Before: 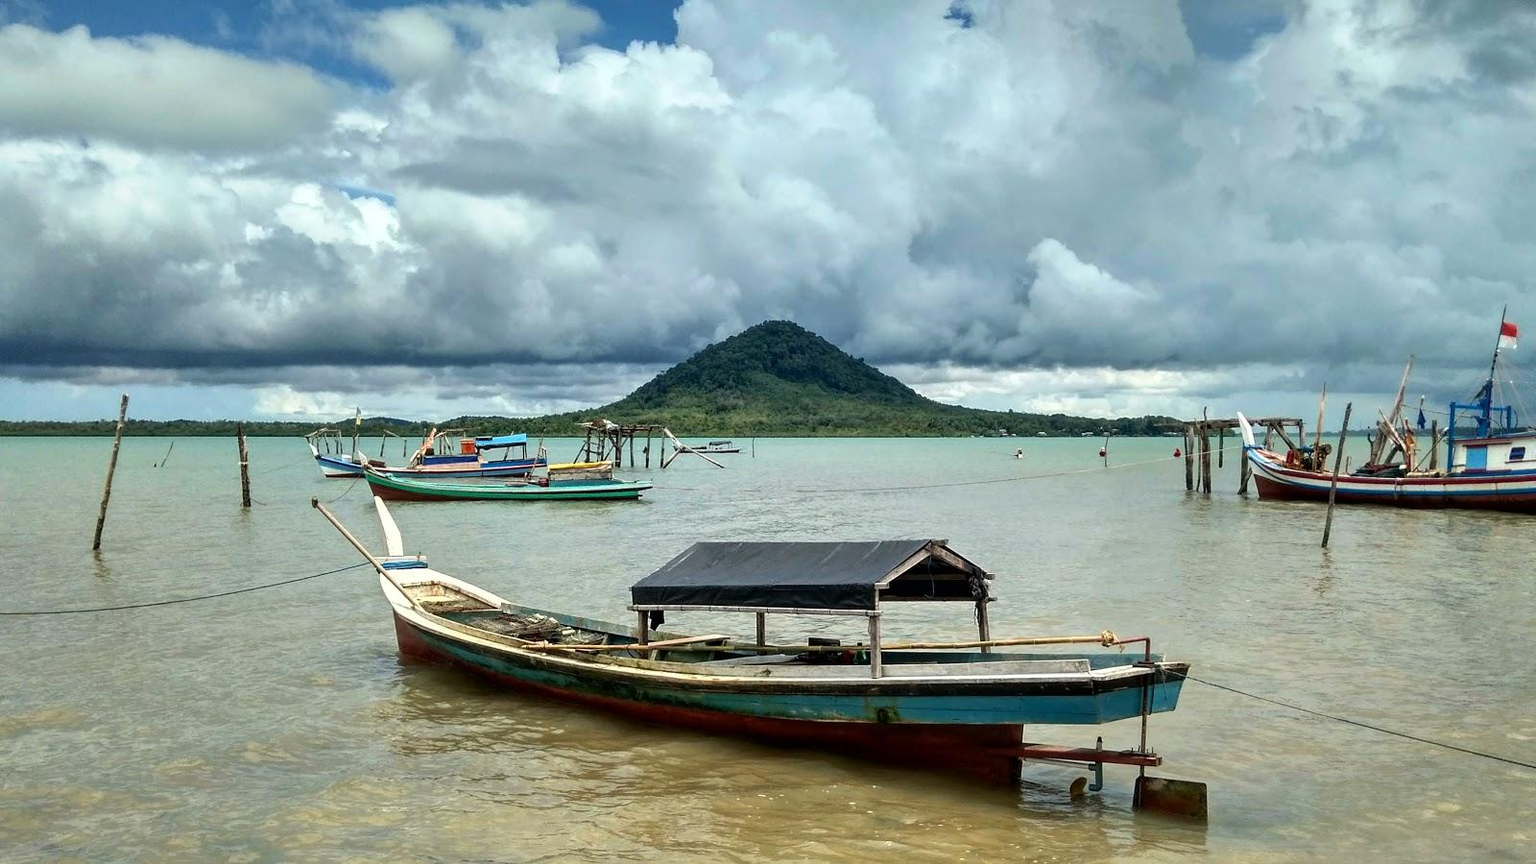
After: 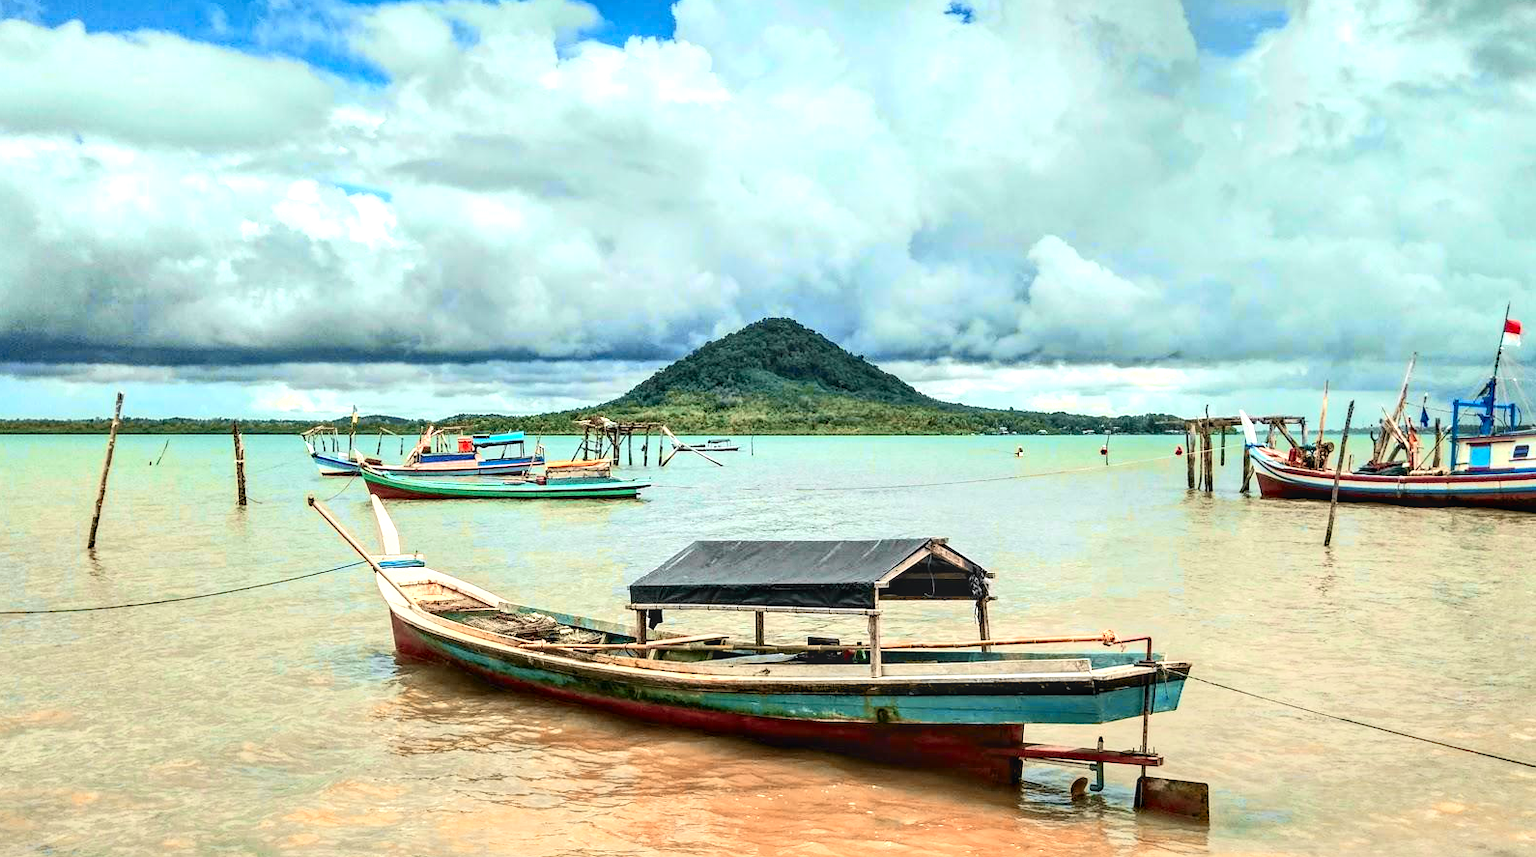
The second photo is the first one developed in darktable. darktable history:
crop: left 0.43%, top 0.566%, right 0.147%, bottom 0.747%
tone curve: curves: ch0 [(0, 0.026) (0.181, 0.223) (0.405, 0.46) (0.456, 0.528) (0.634, 0.728) (0.877, 0.89) (0.984, 0.935)]; ch1 [(0, 0) (0.443, 0.43) (0.492, 0.488) (0.566, 0.579) (0.595, 0.625) (0.65, 0.657) (0.696, 0.725) (1, 1)]; ch2 [(0, 0) (0.33, 0.301) (0.421, 0.443) (0.447, 0.489) (0.495, 0.494) (0.537, 0.57) (0.586, 0.591) (0.663, 0.686) (1, 1)], color space Lab, independent channels, preserve colors none
haze removal: compatibility mode true, adaptive false
base curve: curves: ch0 [(0, 0) (0.303, 0.277) (1, 1)], preserve colors none
exposure: exposure 1 EV, compensate exposure bias true, compensate highlight preservation false
local contrast: detail 130%
color zones: curves: ch2 [(0, 0.5) (0.084, 0.497) (0.323, 0.335) (0.4, 0.497) (1, 0.5)]
